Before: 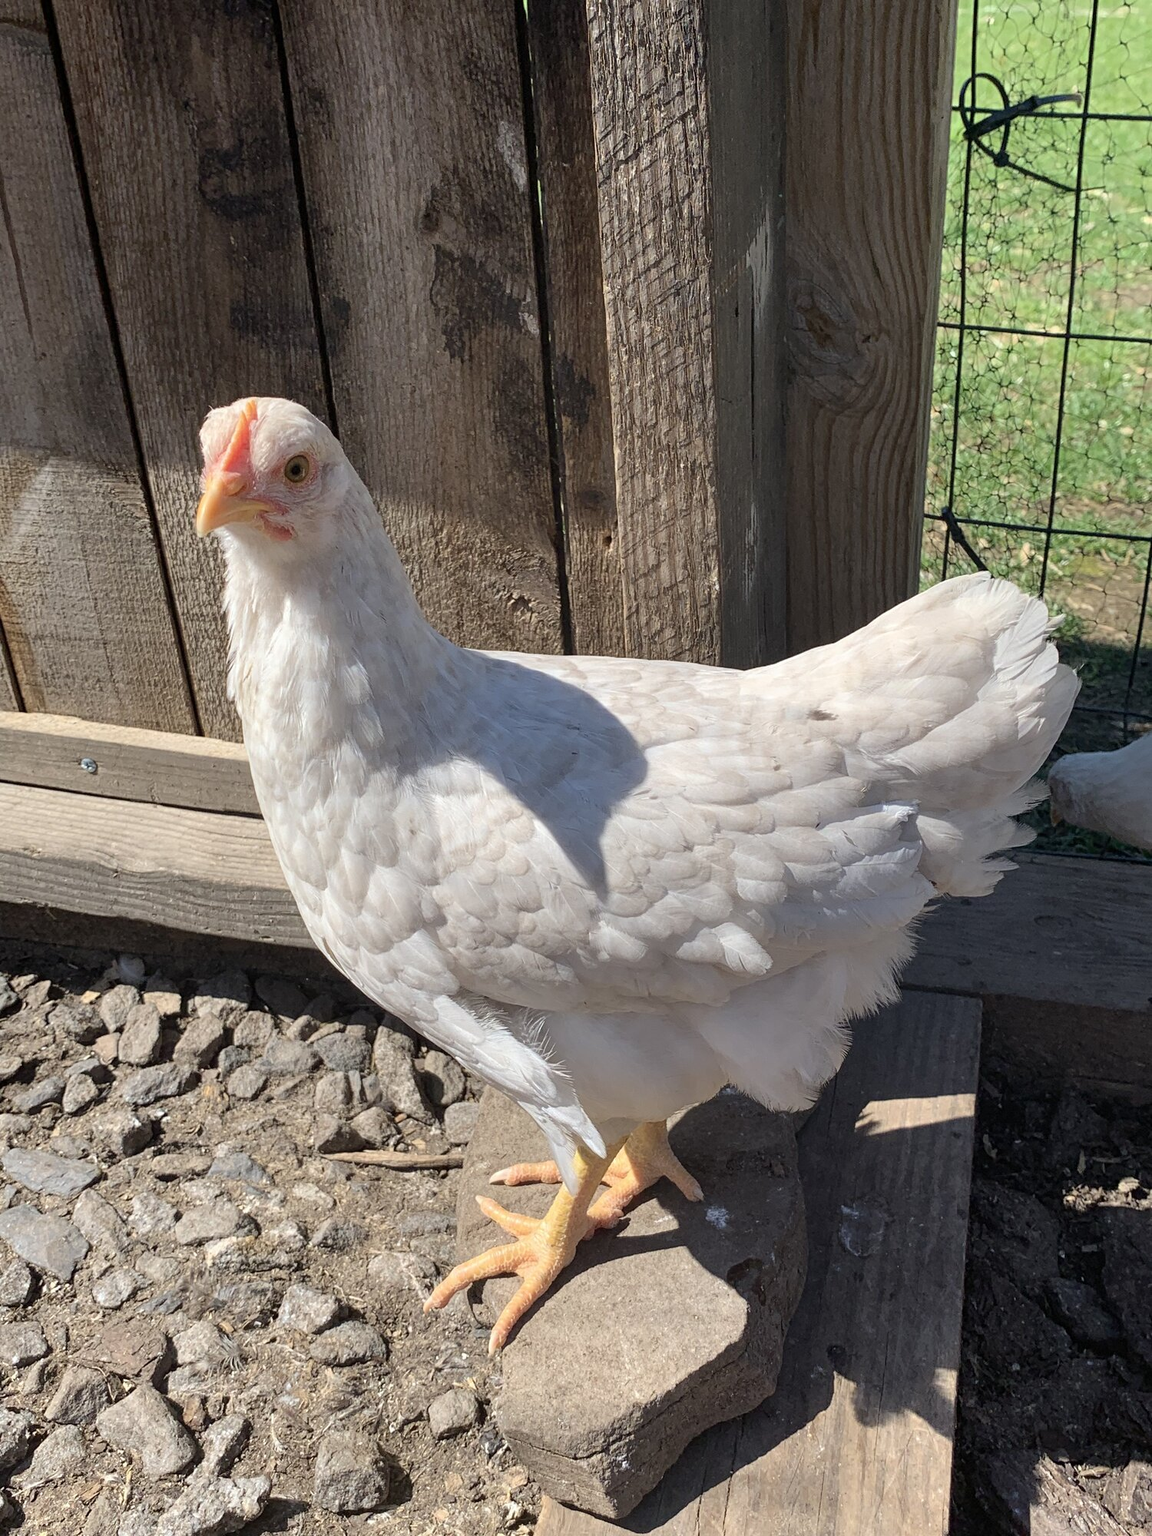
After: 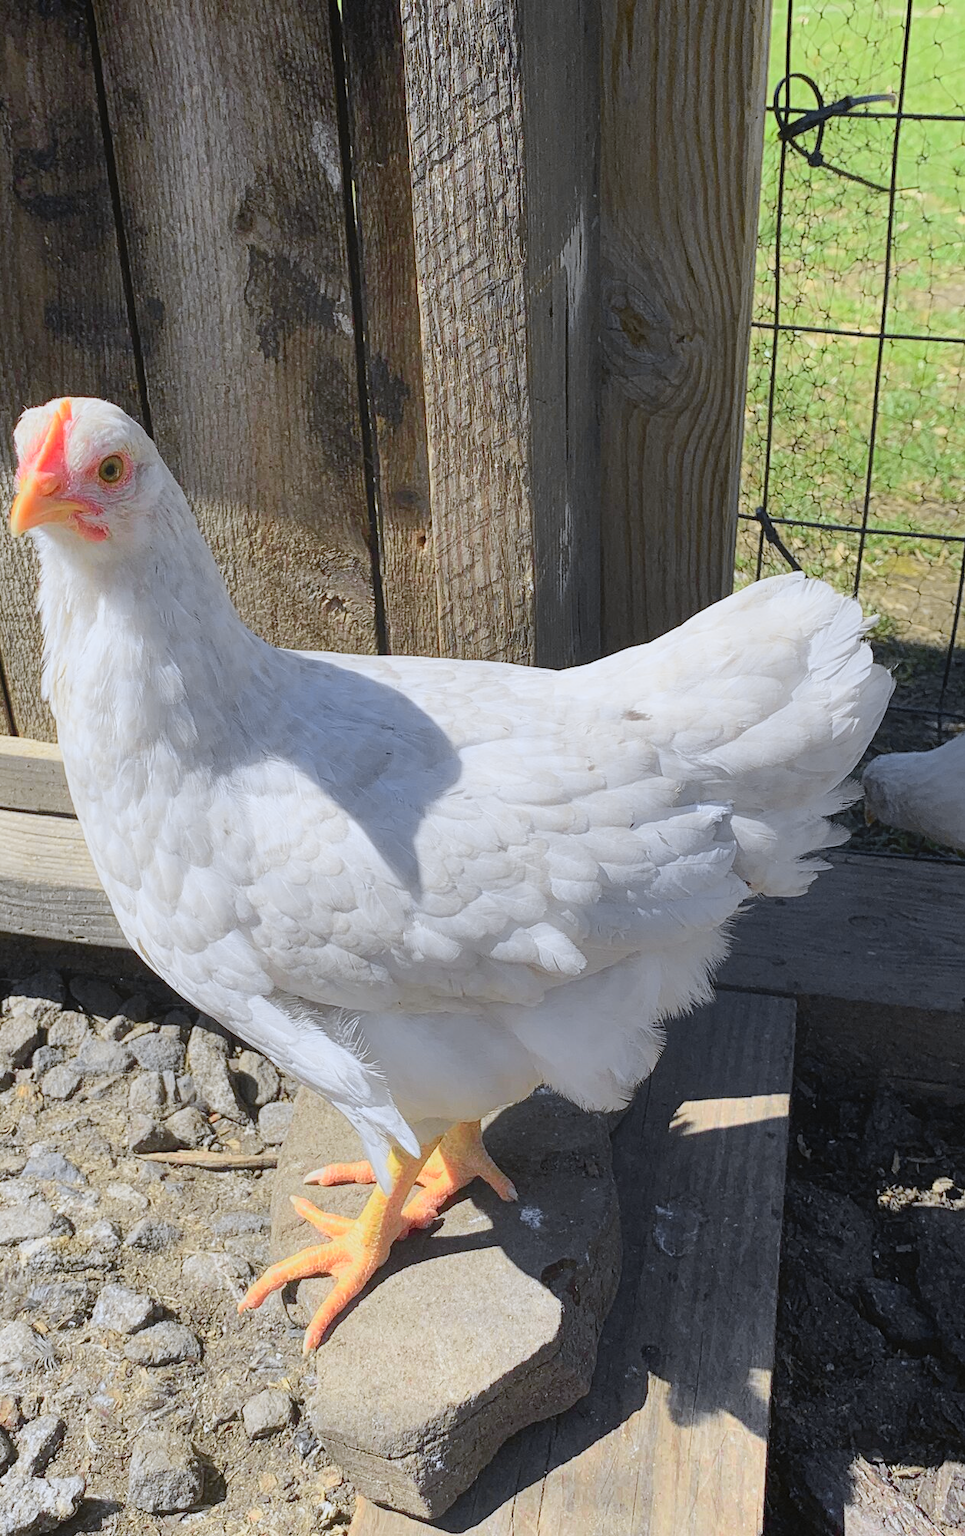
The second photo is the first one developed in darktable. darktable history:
tone curve: curves: ch0 [(0, 0.017) (0.239, 0.277) (0.508, 0.593) (0.826, 0.855) (1, 0.945)]; ch1 [(0, 0) (0.401, 0.42) (0.442, 0.47) (0.492, 0.498) (0.511, 0.504) (0.555, 0.586) (0.681, 0.739) (1, 1)]; ch2 [(0, 0) (0.411, 0.433) (0.5, 0.504) (0.545, 0.574) (1, 1)], color space Lab, independent channels, preserve colors none
white balance: red 0.954, blue 1.079
crop: left 16.145%
contrast equalizer: y [[0.5, 0.486, 0.447, 0.446, 0.489, 0.5], [0.5 ×6], [0.5 ×6], [0 ×6], [0 ×6]]
